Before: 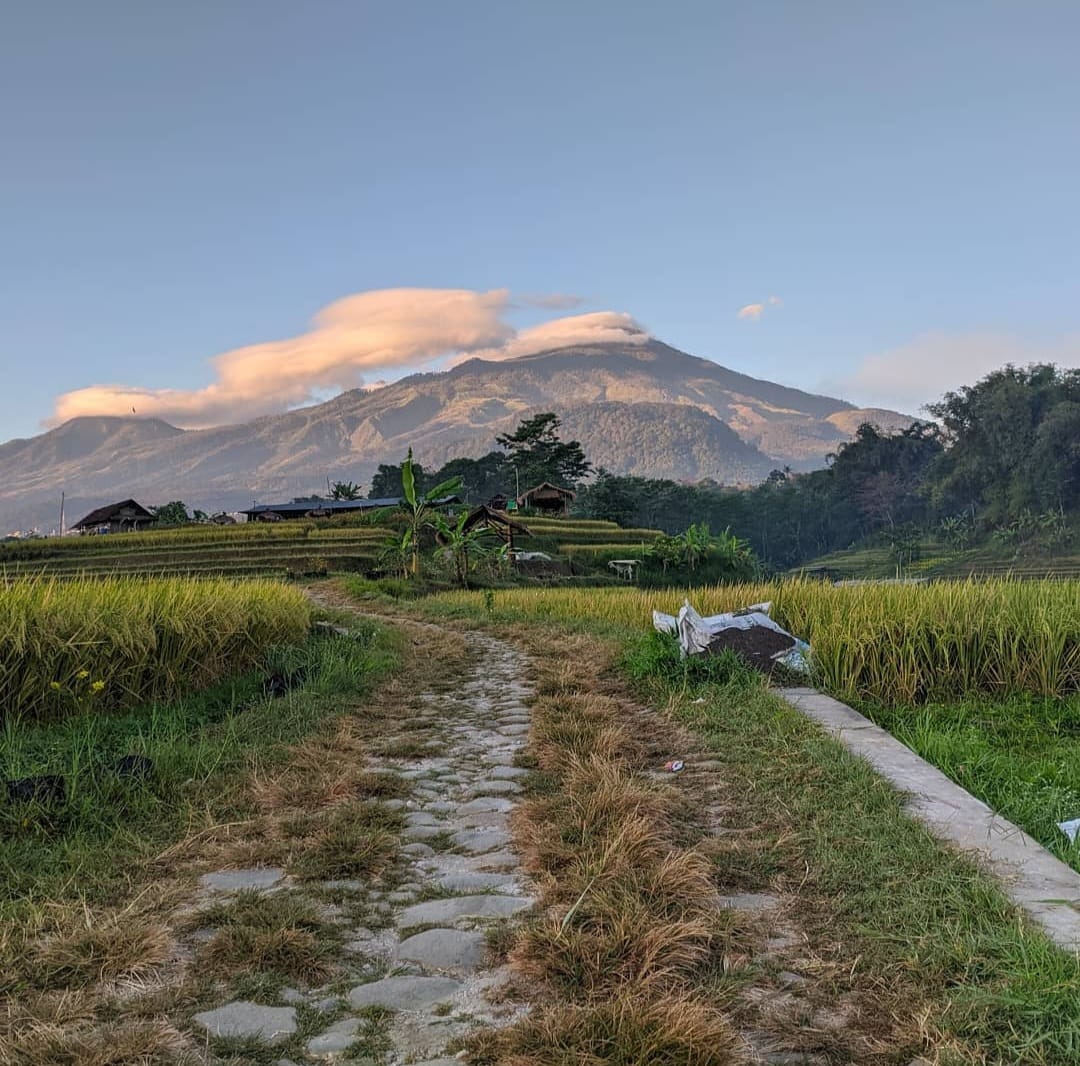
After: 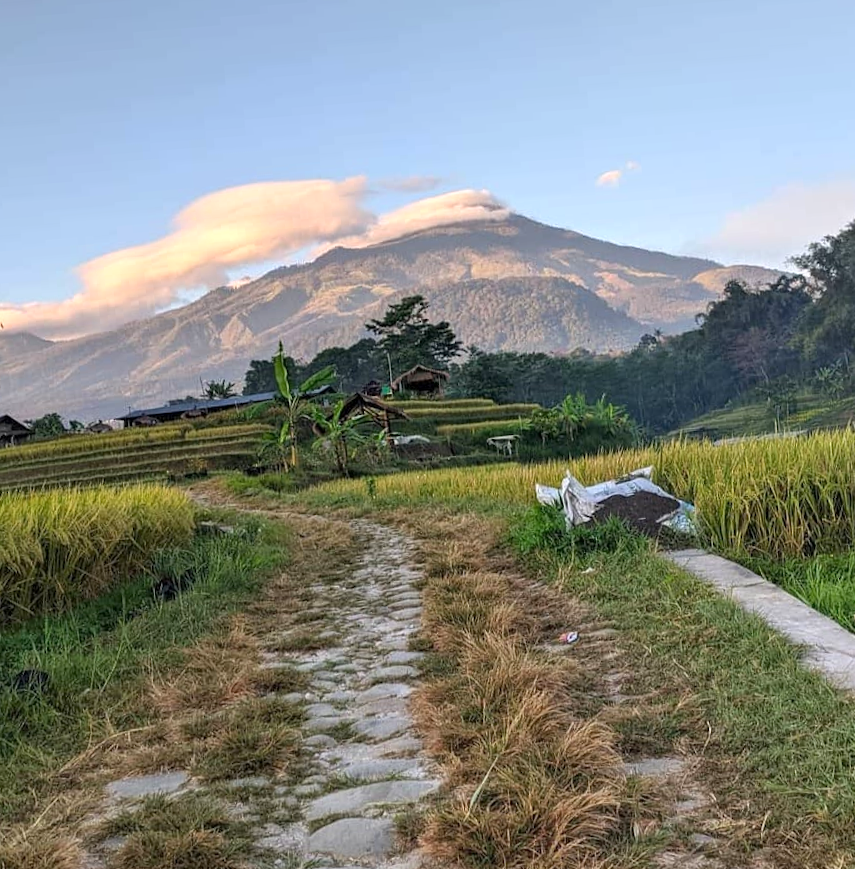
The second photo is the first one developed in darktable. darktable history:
rotate and perspective: rotation -4.57°, crop left 0.054, crop right 0.944, crop top 0.087, crop bottom 0.914
exposure: black level correction 0.001, exposure 0.5 EV, compensate exposure bias true, compensate highlight preservation false
crop: left 9.807%, top 6.259%, right 7.334%, bottom 2.177%
